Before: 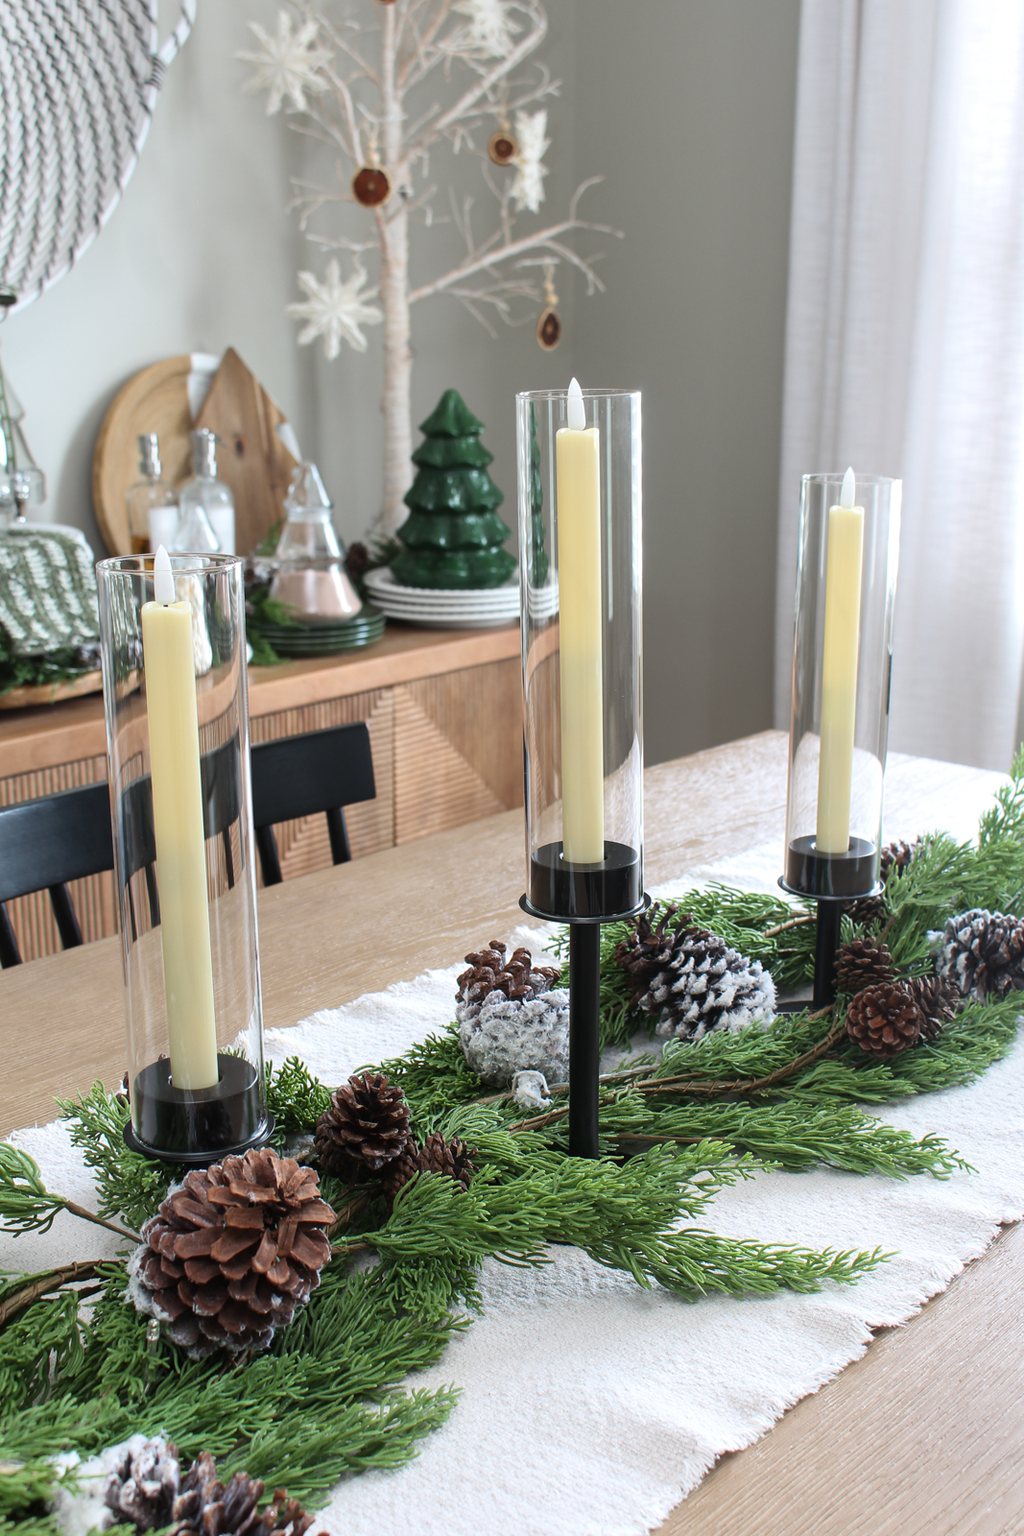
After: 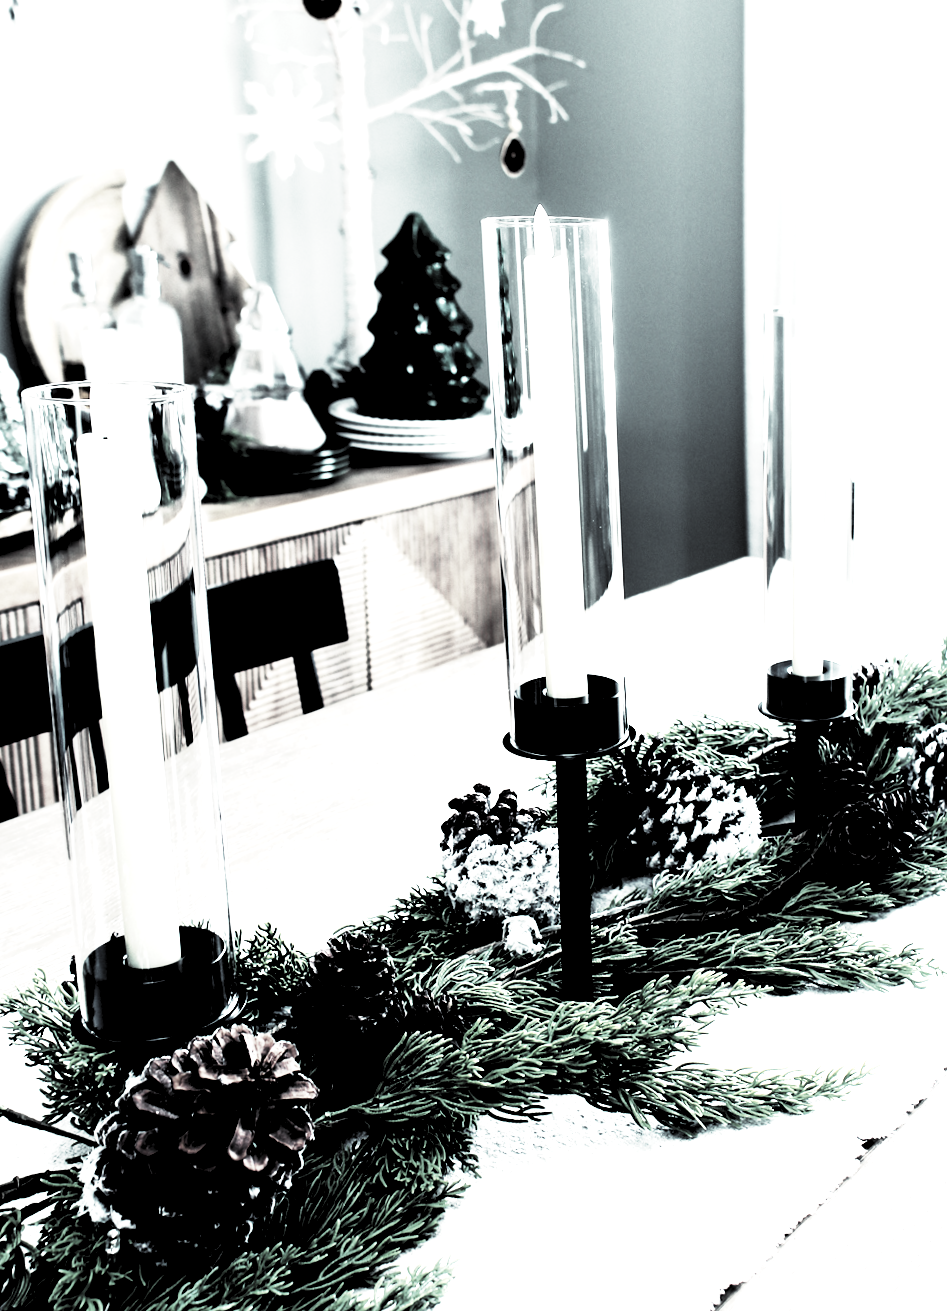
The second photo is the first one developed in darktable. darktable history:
levels: levels [0.514, 0.759, 1]
exposure: black level correction 0, exposure 1.3 EV, compensate exposure bias true, compensate highlight preservation false
base curve: curves: ch0 [(0, 0.036) (0.007, 0.037) (0.604, 0.887) (1, 1)], preserve colors none
rgb curve: curves: ch0 [(0, 0.186) (0.314, 0.284) (0.576, 0.466) (0.805, 0.691) (0.936, 0.886)]; ch1 [(0, 0.186) (0.314, 0.284) (0.581, 0.534) (0.771, 0.746) (0.936, 0.958)]; ch2 [(0, 0.216) (0.275, 0.39) (1, 1)], mode RGB, independent channels, compensate middle gray true, preserve colors none
color zones: curves: ch1 [(0, 0.34) (0.143, 0.164) (0.286, 0.152) (0.429, 0.176) (0.571, 0.173) (0.714, 0.188) (0.857, 0.199) (1, 0.34)]
white balance: emerald 1
crop and rotate: angle 1.96°, left 5.673%, top 5.673%
rotate and perspective: rotation -0.013°, lens shift (vertical) -0.027, lens shift (horizontal) 0.178, crop left 0.016, crop right 0.989, crop top 0.082, crop bottom 0.918
